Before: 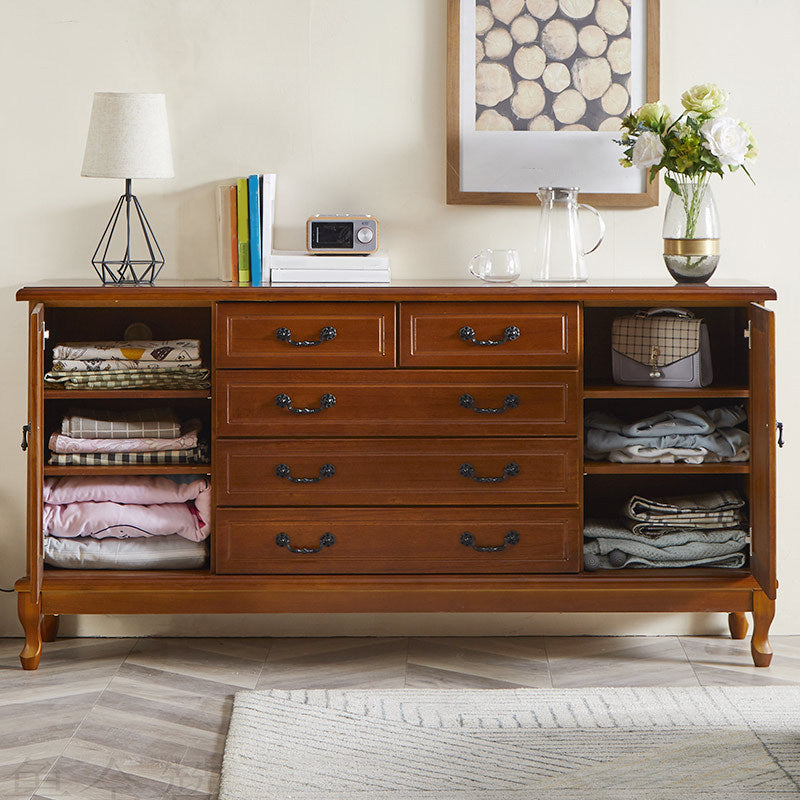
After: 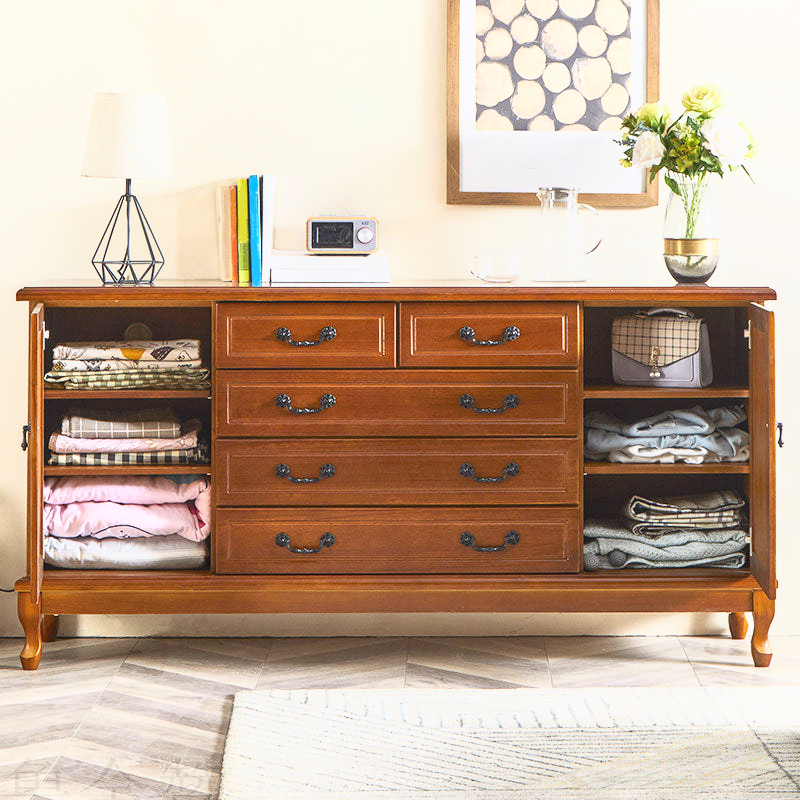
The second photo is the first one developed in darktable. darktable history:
local contrast: detail 110%
base curve: curves: ch0 [(0, 0) (0.495, 0.917) (1, 1)]
